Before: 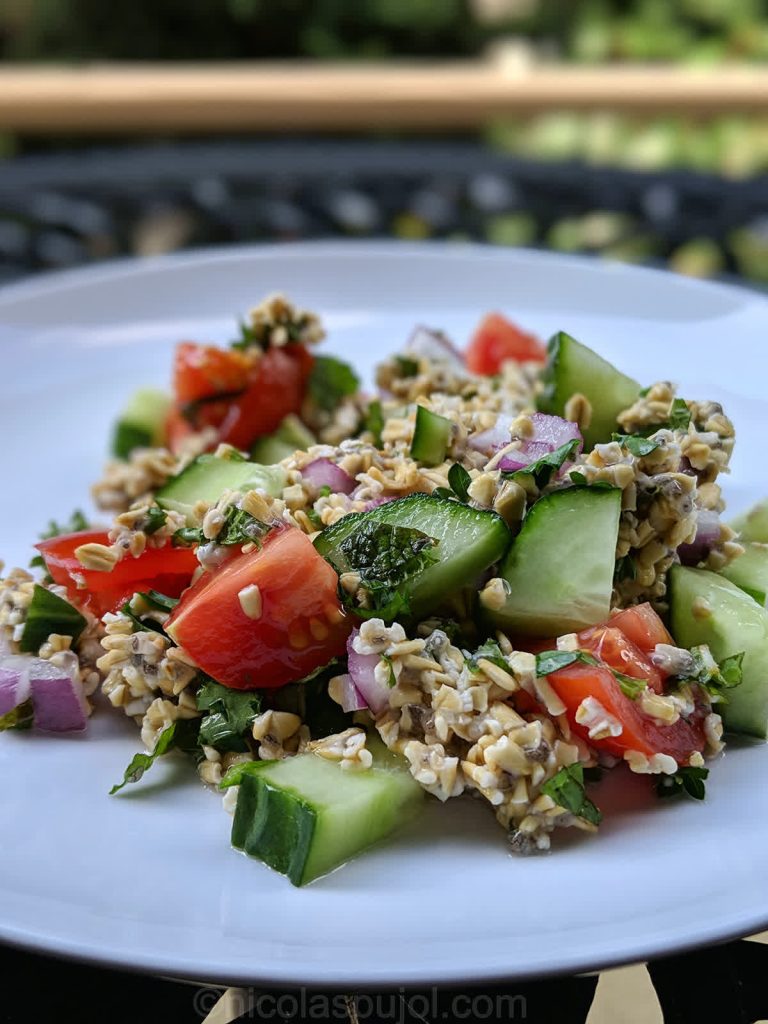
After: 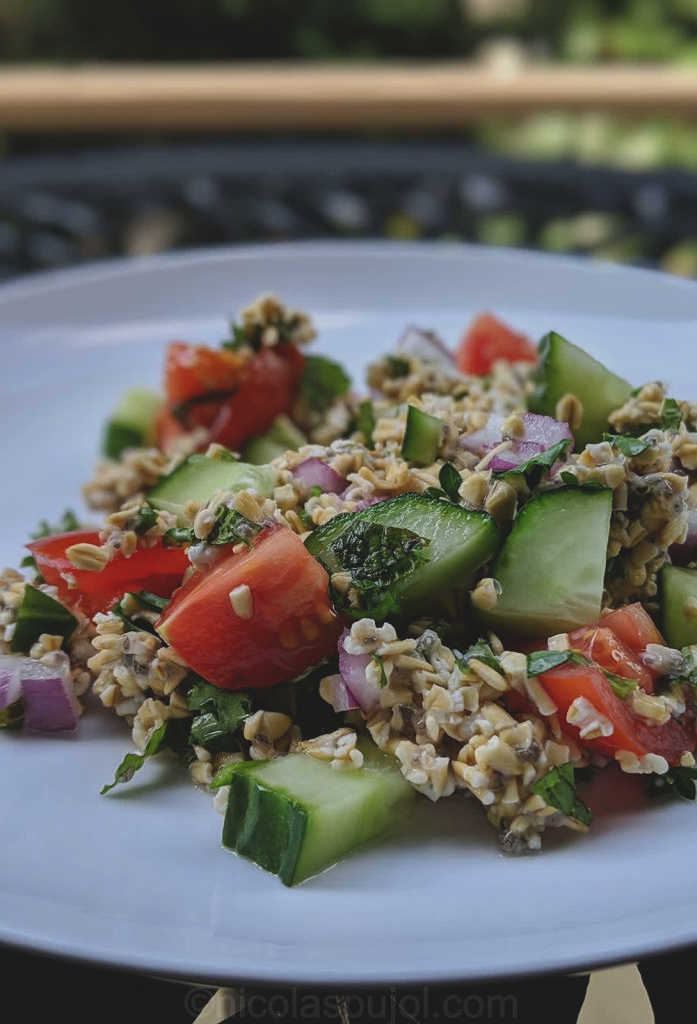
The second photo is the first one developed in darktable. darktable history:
crop and rotate: left 1.217%, right 8.026%
color correction: highlights b* -0.051
exposure: black level correction -0.015, exposure -0.532 EV, compensate exposure bias true, compensate highlight preservation false
